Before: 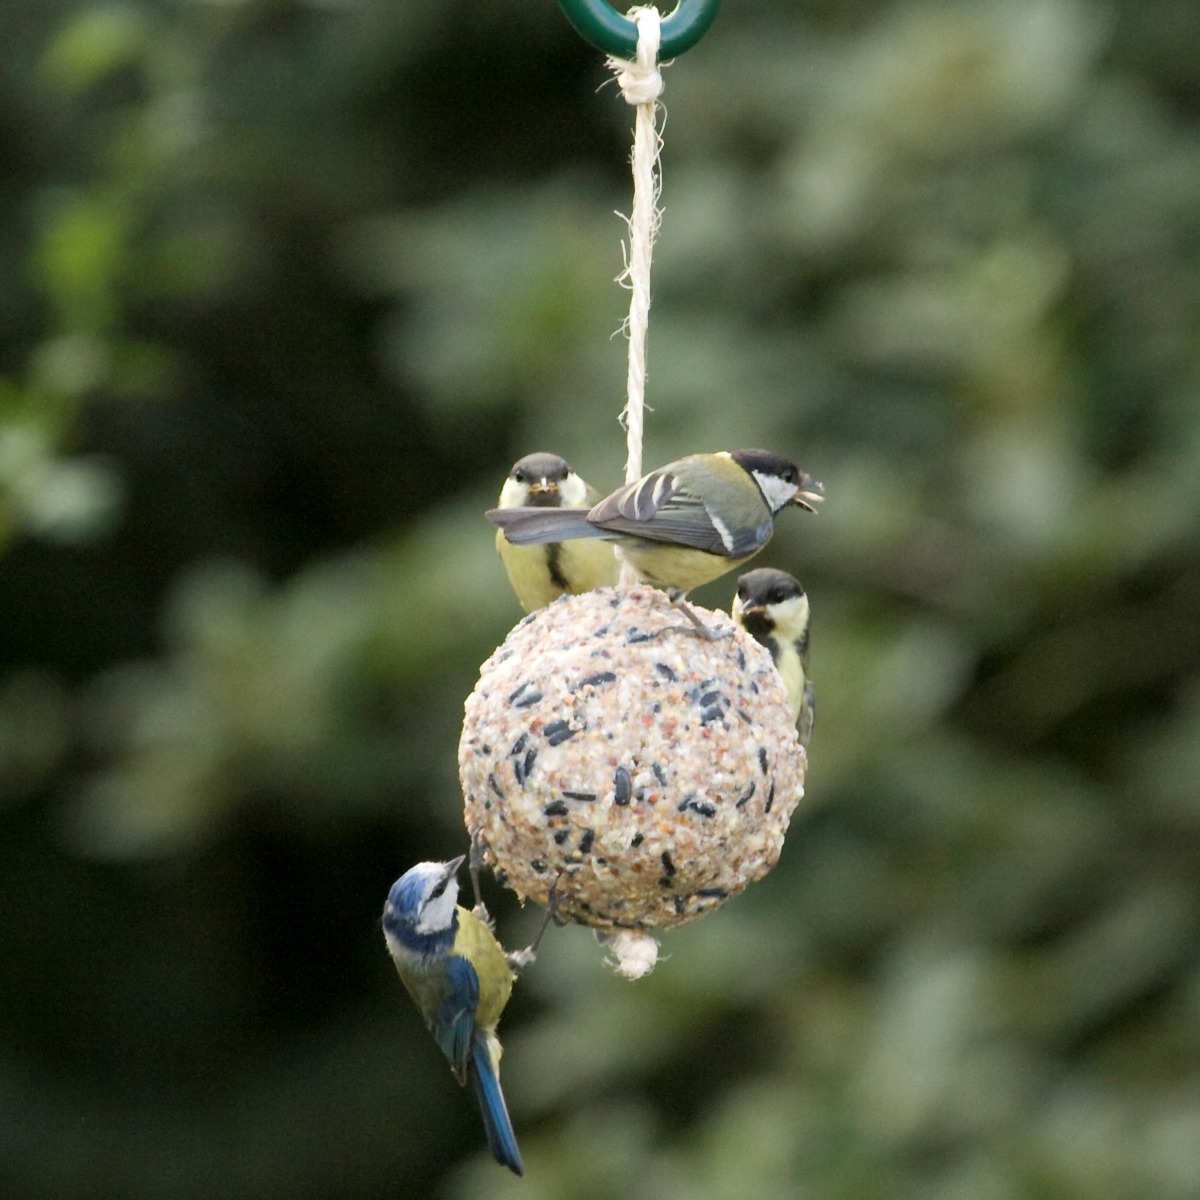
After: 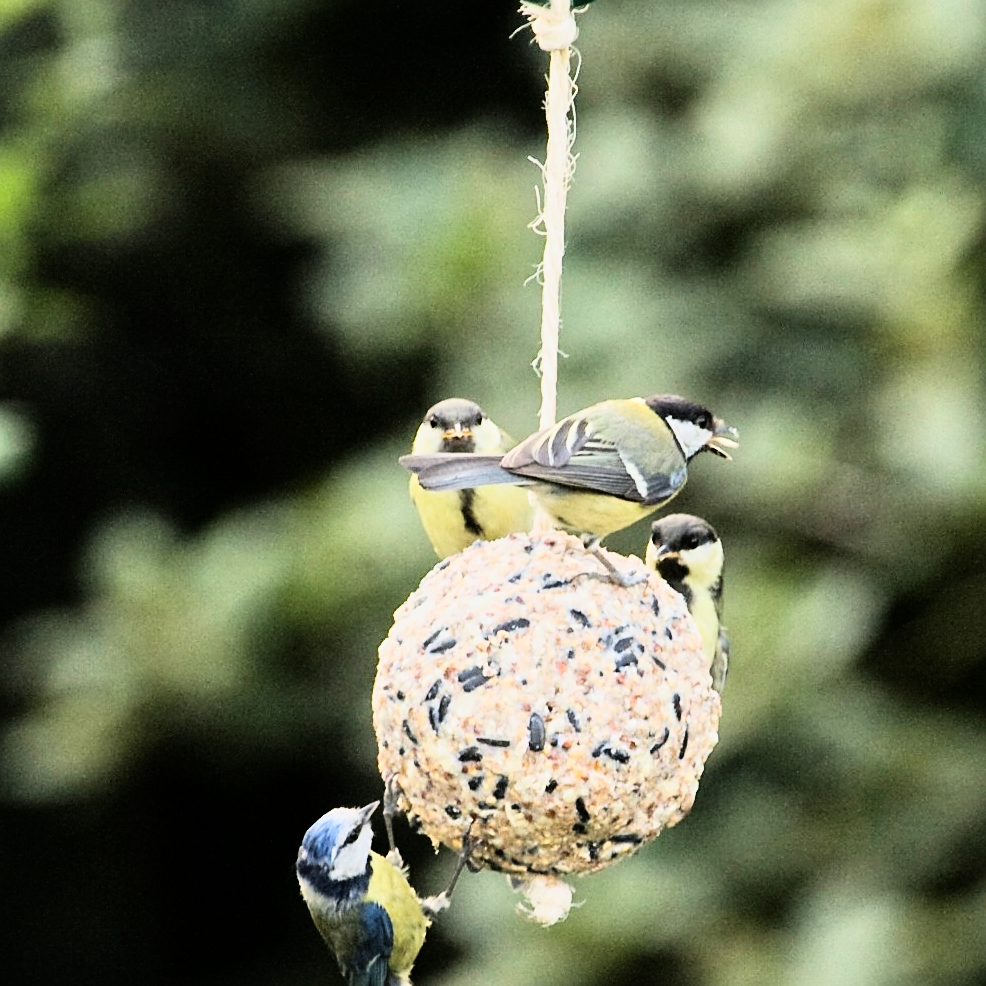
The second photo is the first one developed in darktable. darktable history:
crop and rotate: left 7.196%, top 4.574%, right 10.605%, bottom 13.178%
tone equalizer: -8 EV -0.002 EV, -7 EV 0.005 EV, -6 EV -0.008 EV, -5 EV 0.007 EV, -4 EV -0.042 EV, -3 EV -0.233 EV, -2 EV -0.662 EV, -1 EV -0.983 EV, +0 EV -0.969 EV, smoothing diameter 2%, edges refinement/feathering 20, mask exposure compensation -1.57 EV, filter diffusion 5
sharpen: on, module defaults
rgb curve: curves: ch0 [(0, 0) (0.21, 0.15) (0.24, 0.21) (0.5, 0.75) (0.75, 0.96) (0.89, 0.99) (1, 1)]; ch1 [(0, 0.02) (0.21, 0.13) (0.25, 0.2) (0.5, 0.67) (0.75, 0.9) (0.89, 0.97) (1, 1)]; ch2 [(0, 0.02) (0.21, 0.13) (0.25, 0.2) (0.5, 0.67) (0.75, 0.9) (0.89, 0.97) (1, 1)], compensate middle gray true
